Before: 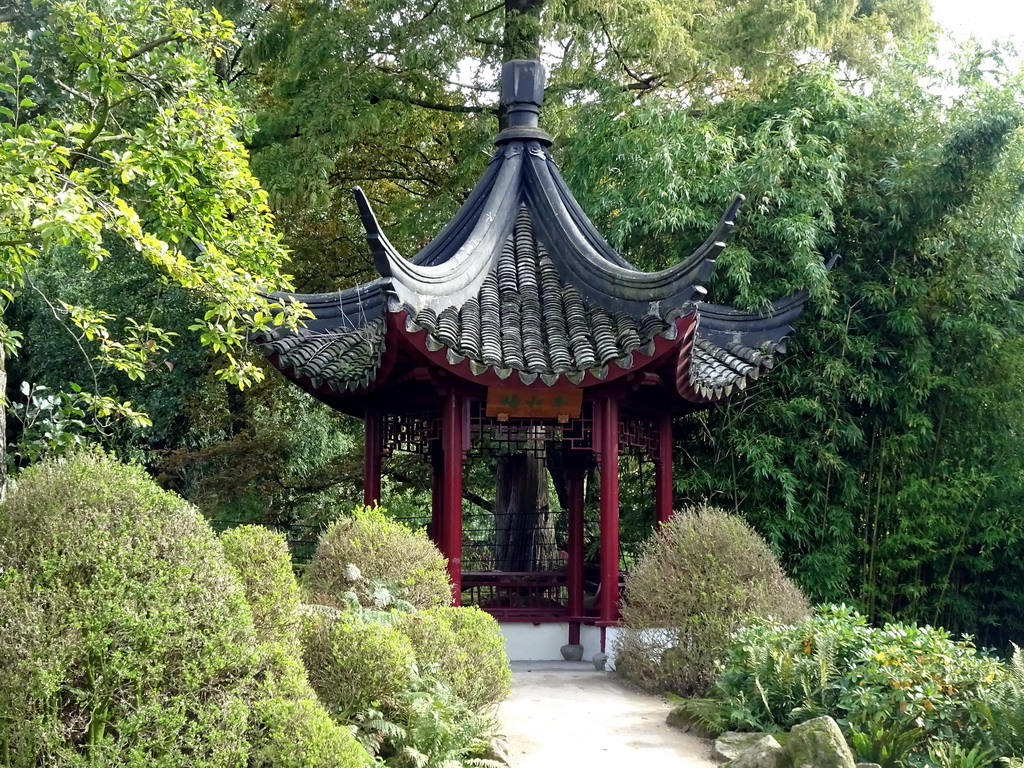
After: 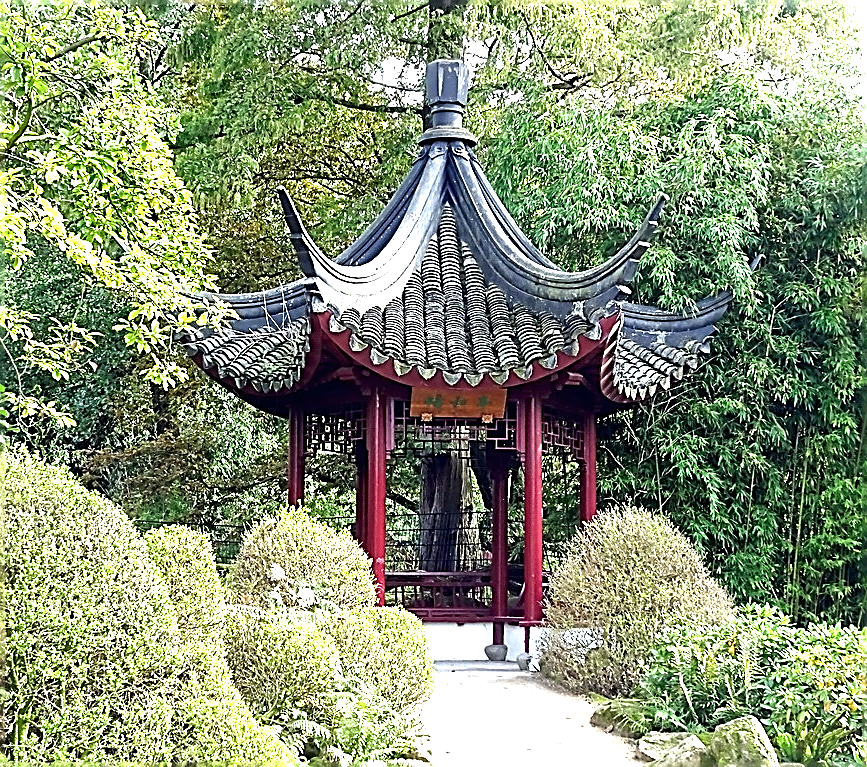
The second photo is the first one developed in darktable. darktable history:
exposure: black level correction 0, exposure 1.469 EV, compensate exposure bias true, compensate highlight preservation false
sharpen: amount 1.87
crop: left 7.469%, right 7.857%
